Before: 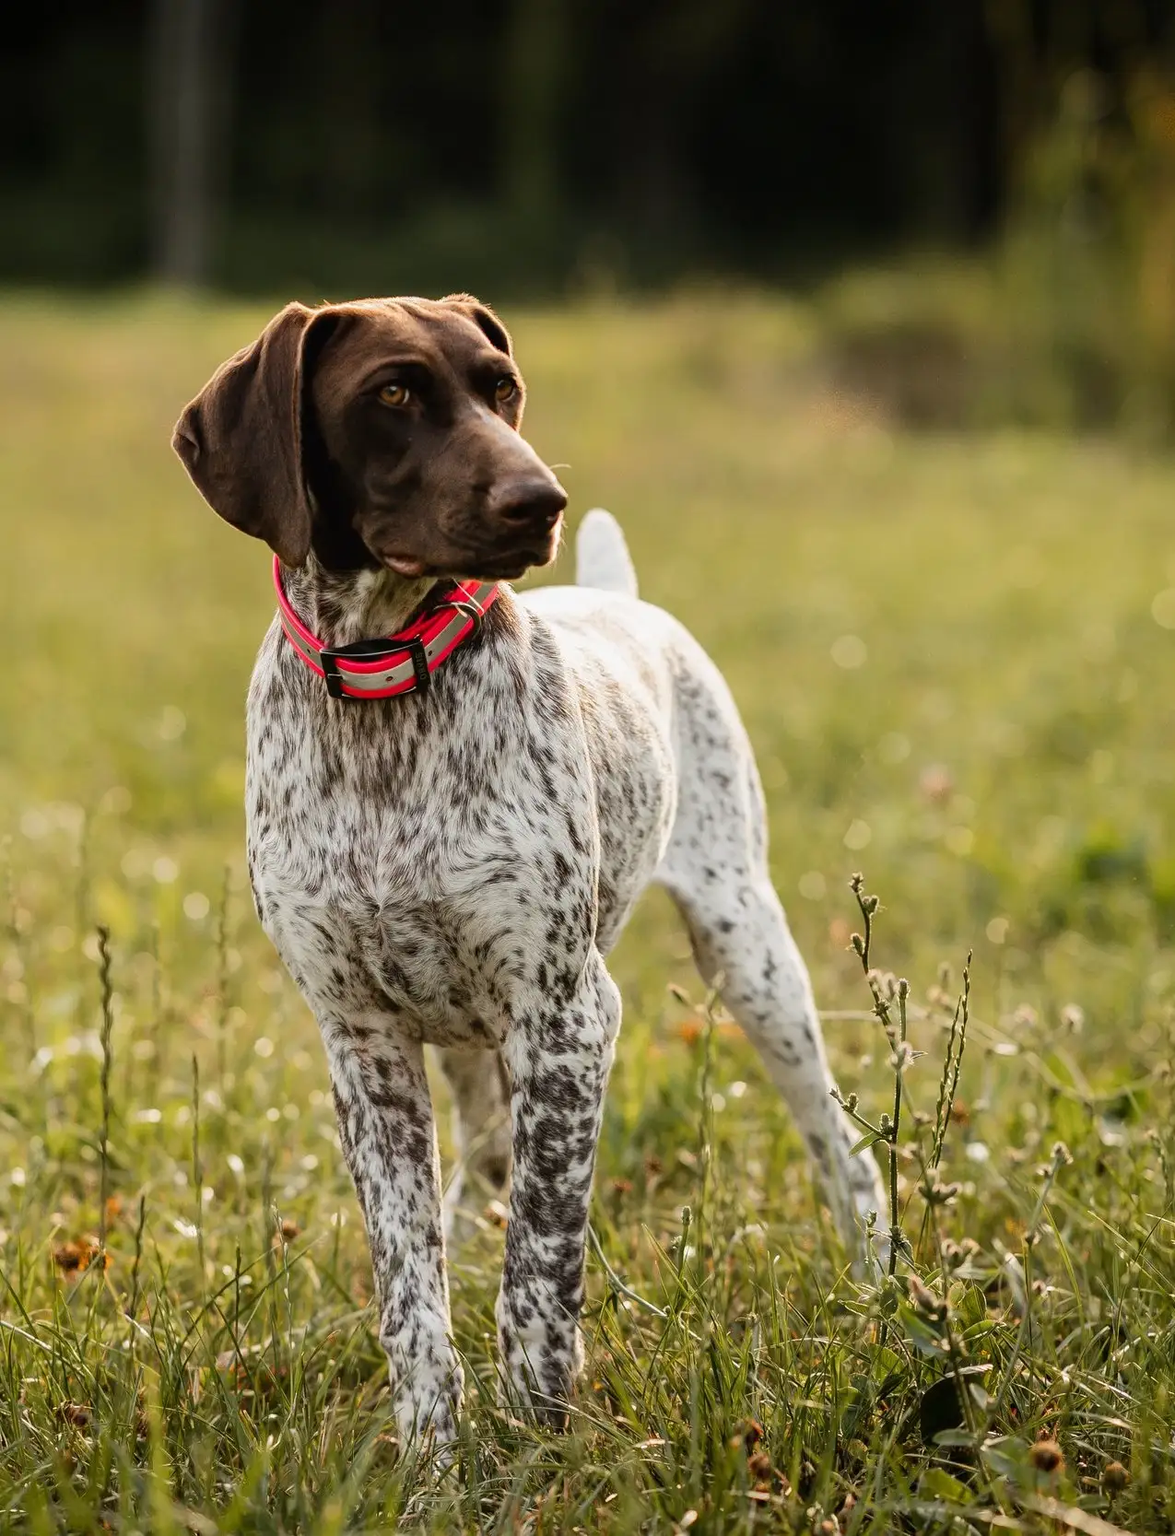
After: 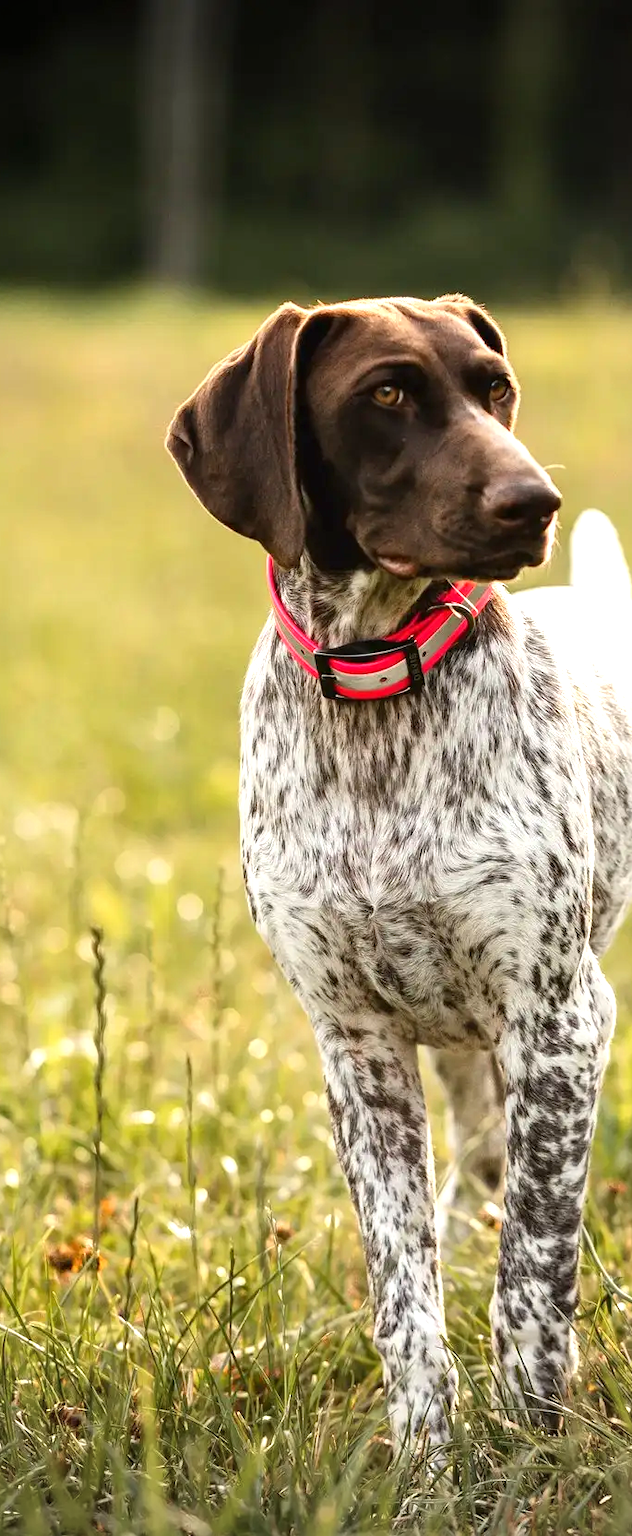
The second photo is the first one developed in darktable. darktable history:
exposure: exposure 0.74 EV, compensate highlight preservation false
vignetting: on, module defaults
crop: left 0.587%, right 45.588%, bottom 0.086%
